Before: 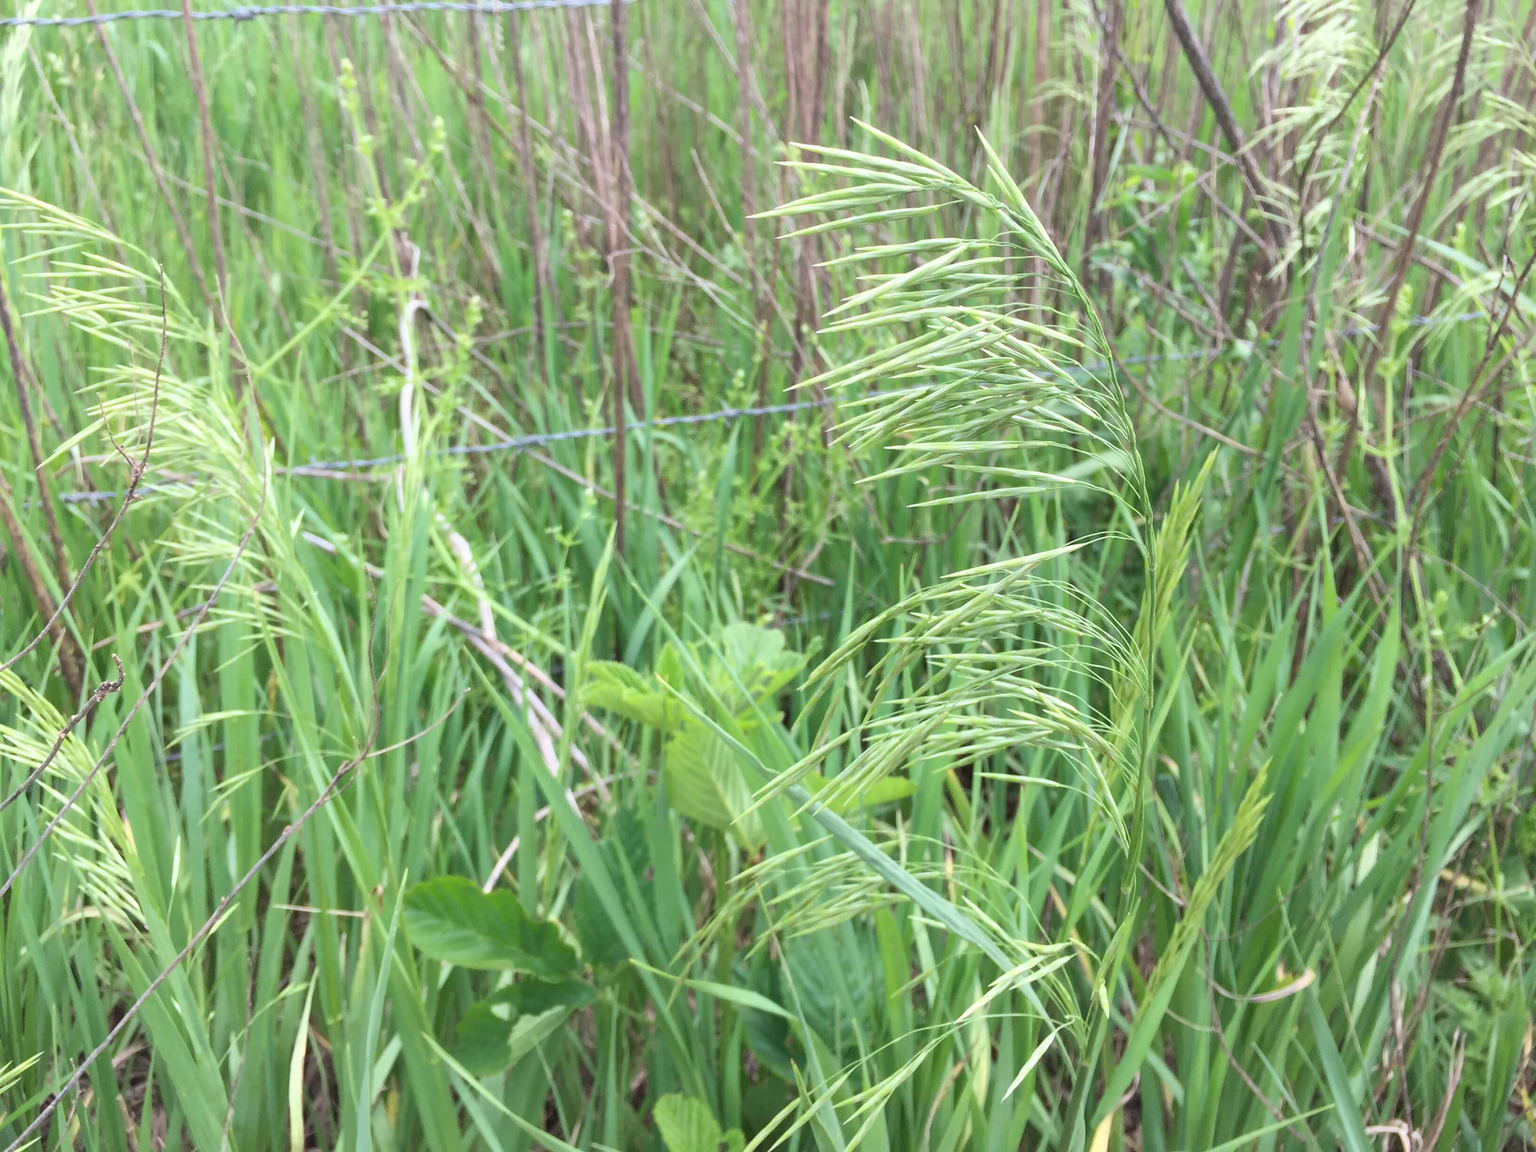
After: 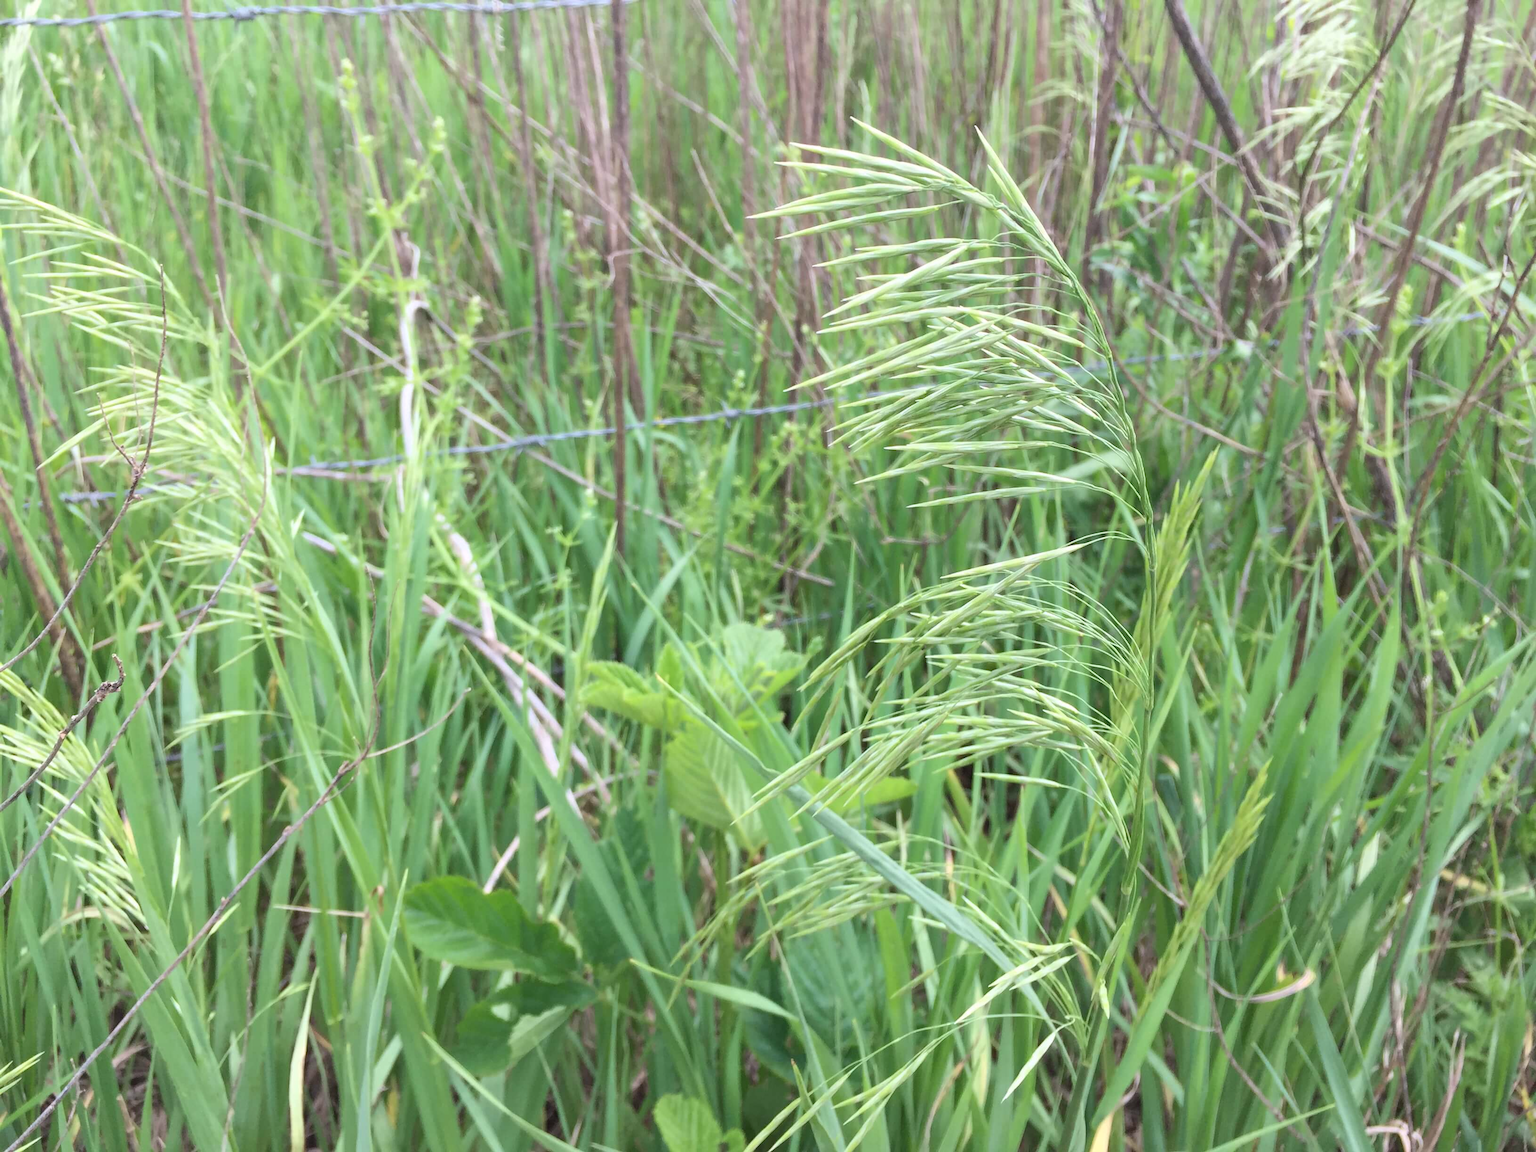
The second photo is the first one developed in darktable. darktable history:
color calibration: illuminant custom, x 0.348, y 0.364, temperature 4964.53 K
